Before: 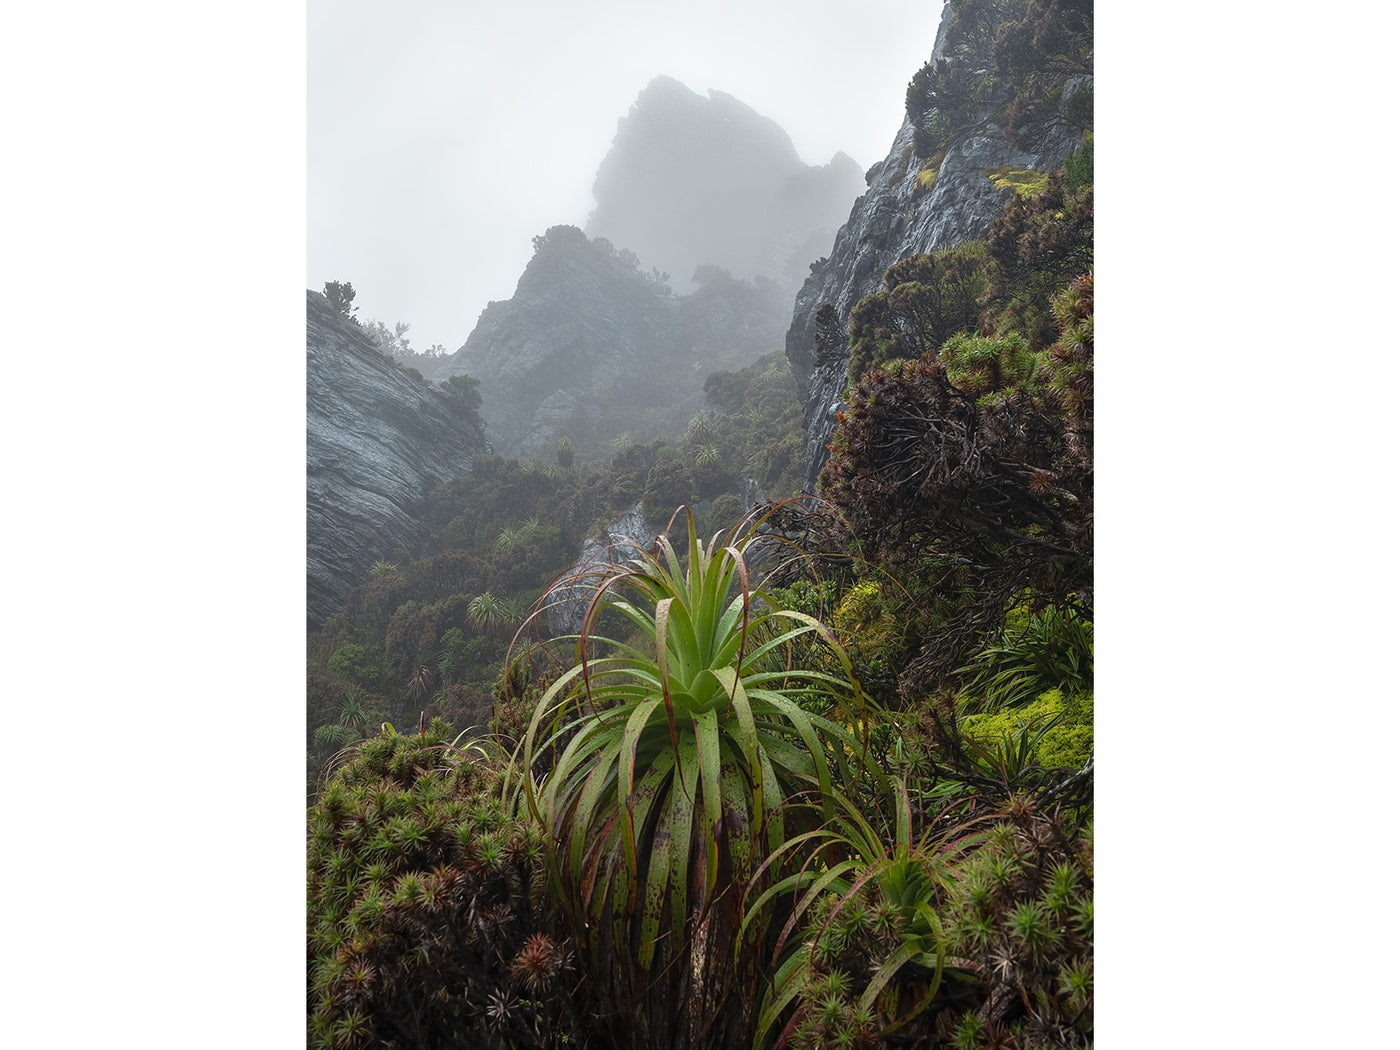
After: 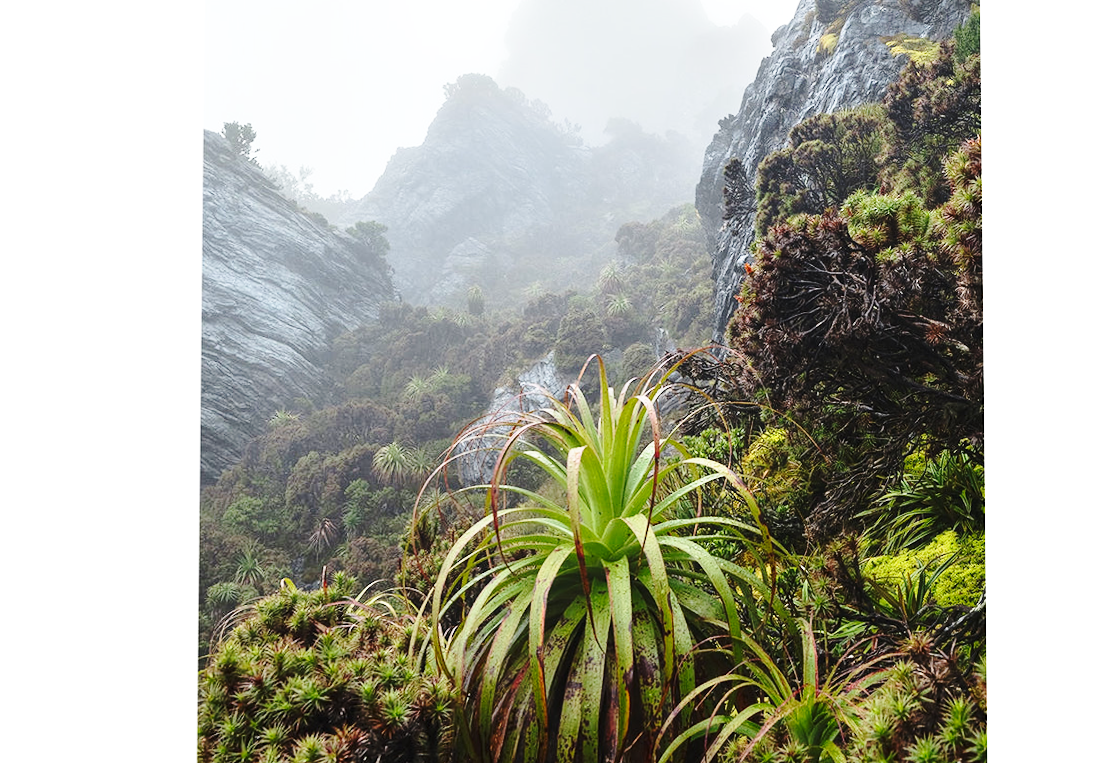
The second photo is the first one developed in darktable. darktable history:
rotate and perspective: rotation -0.013°, lens shift (vertical) -0.027, lens shift (horizontal) 0.178, crop left 0.016, crop right 0.989, crop top 0.082, crop bottom 0.918
crop and rotate: left 10.071%, top 10.071%, right 10.02%, bottom 10.02%
color balance rgb: perceptual saturation grading › global saturation -3%
contrast brightness saturation: contrast 0.15, brightness 0.05
base curve: curves: ch0 [(0, 0) (0.032, 0.037) (0.105, 0.228) (0.435, 0.76) (0.856, 0.983) (1, 1)], preserve colors none
